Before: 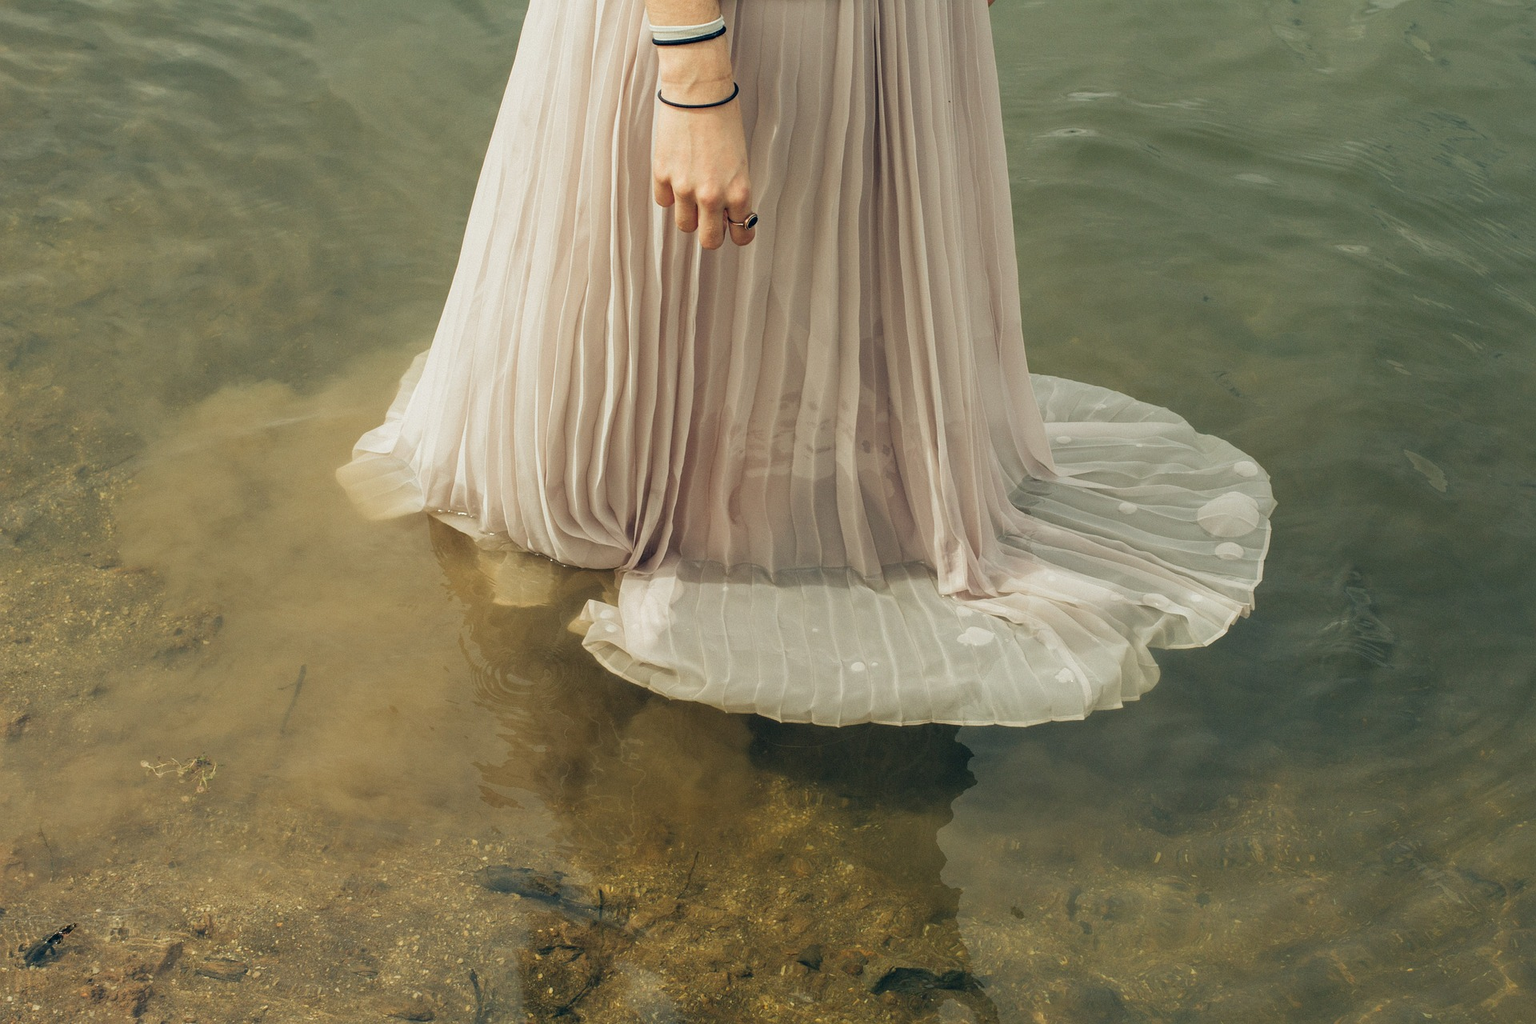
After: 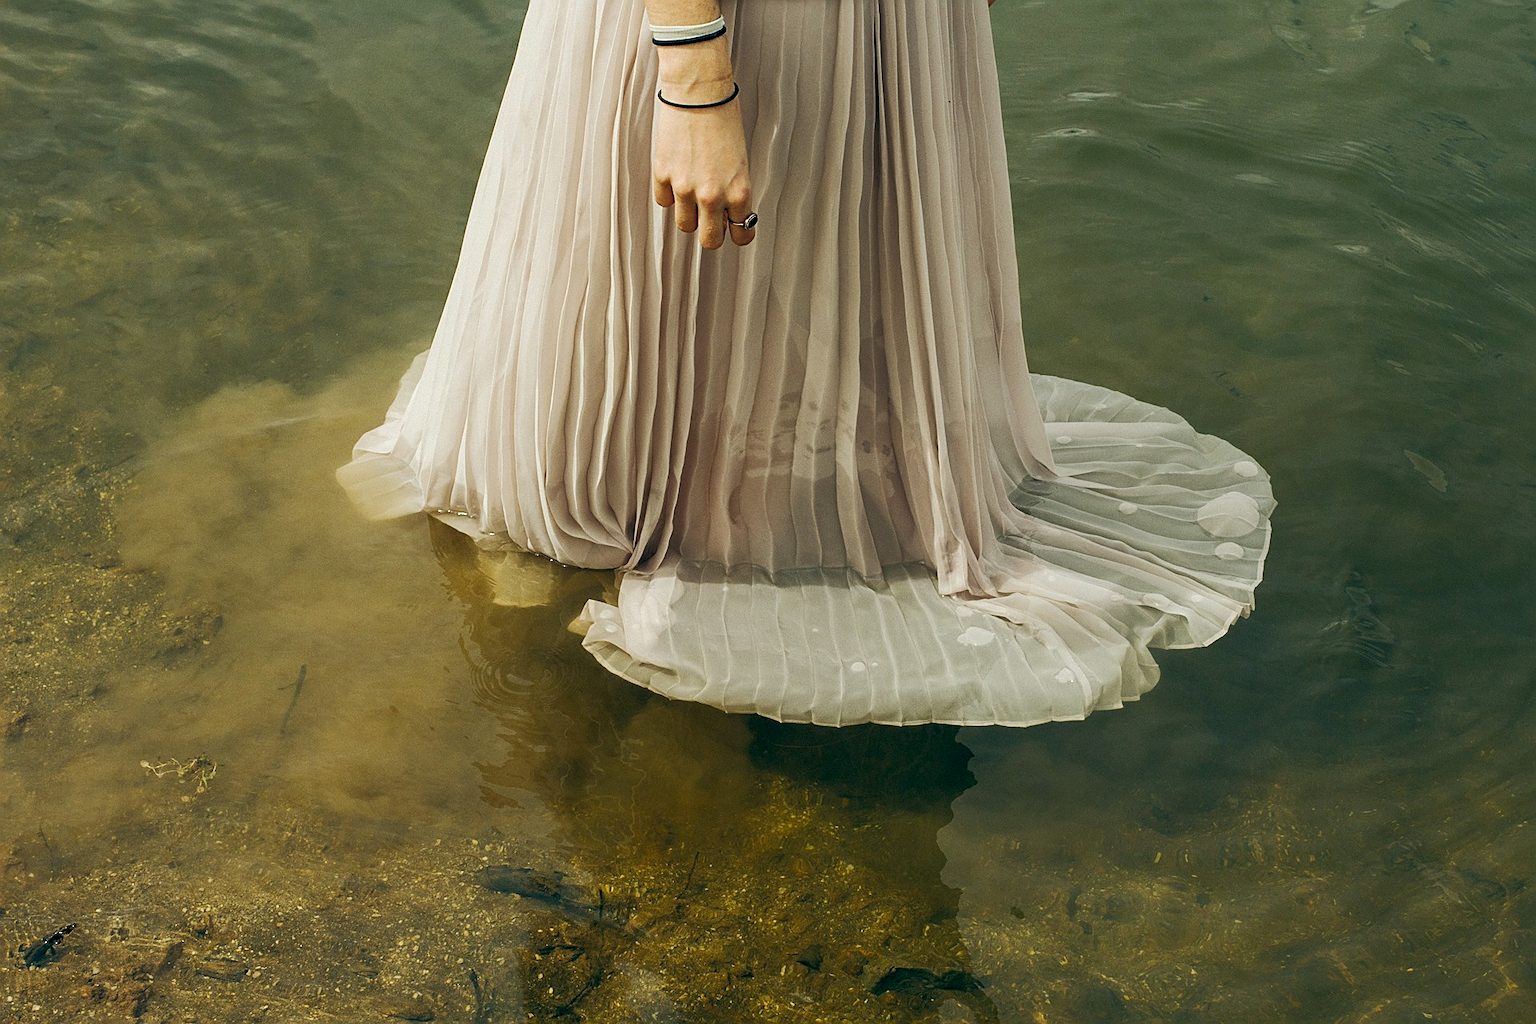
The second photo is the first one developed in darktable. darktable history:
base curve: curves: ch0 [(0, 0) (0.262, 0.32) (0.722, 0.705) (1, 1)], preserve colors none
sharpen: on, module defaults
color balance rgb: highlights gain › chroma 0.117%, highlights gain › hue 330.91°, global offset › luminance -0.34%, global offset › chroma 0.112%, global offset › hue 162.73°, perceptual saturation grading › global saturation 31.1%, perceptual brilliance grading › highlights 3.779%, perceptual brilliance grading › mid-tones -18.642%, perceptual brilliance grading › shadows -41.678%
